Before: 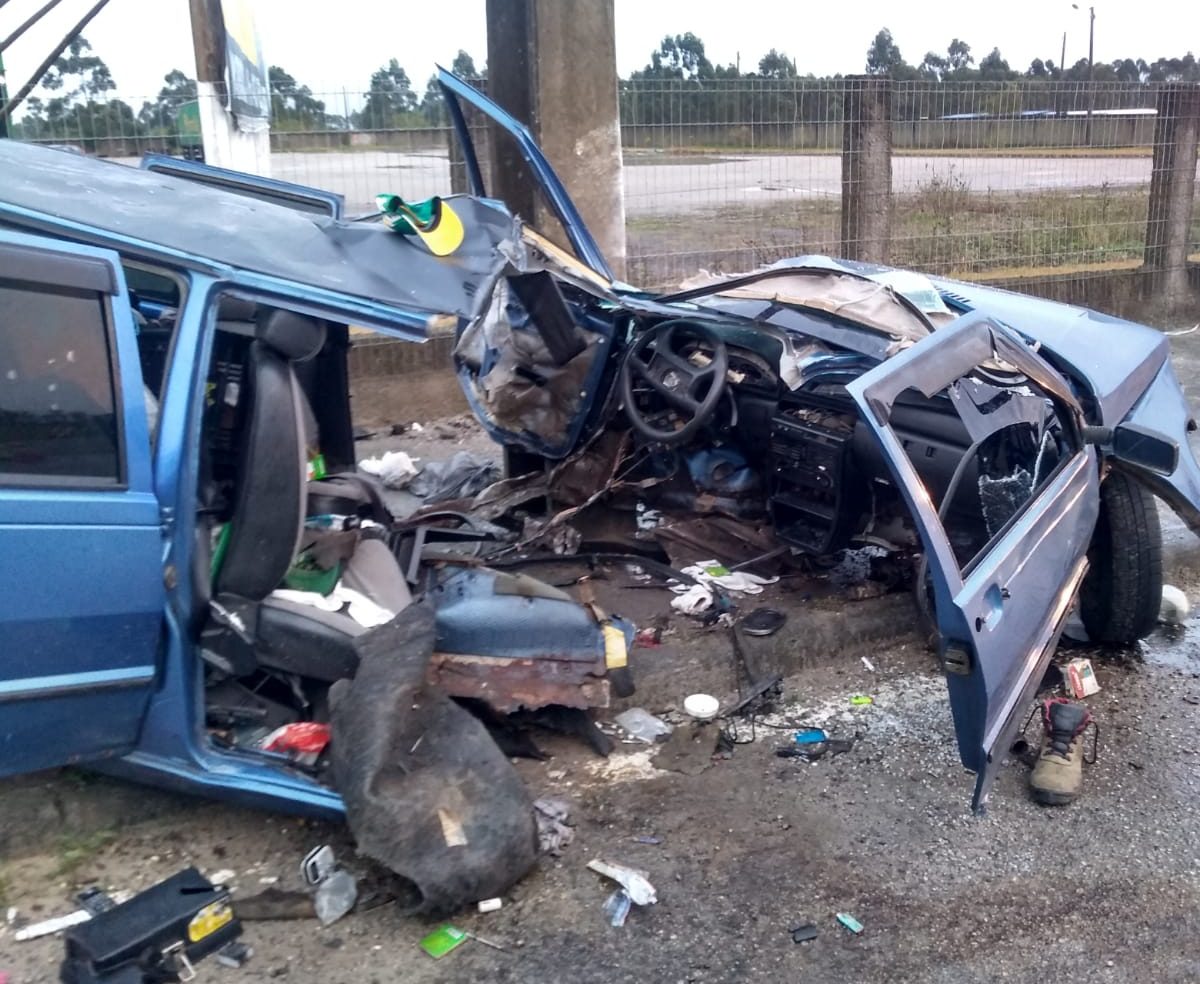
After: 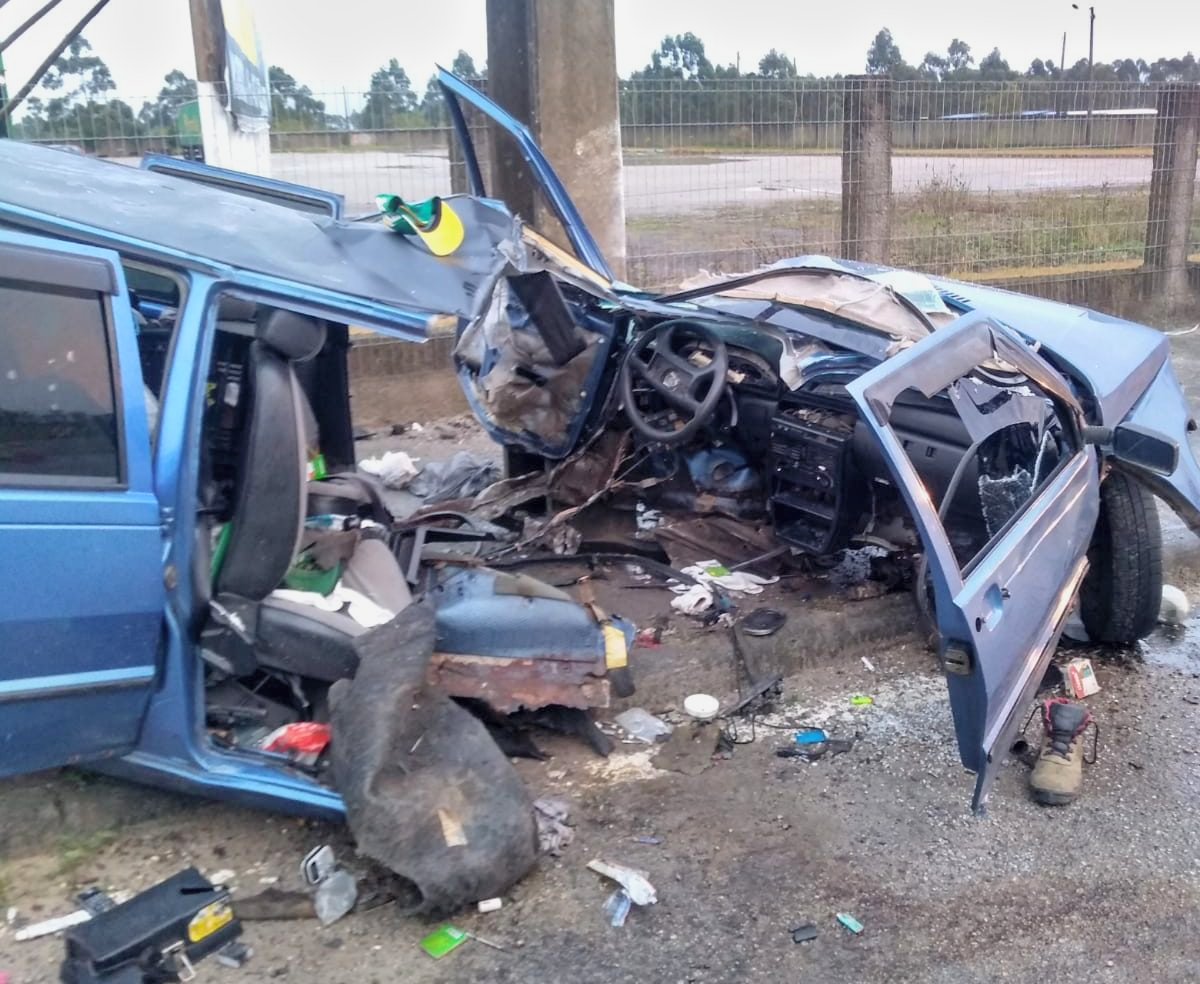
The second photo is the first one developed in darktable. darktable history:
shadows and highlights: radius 25.35, white point adjustment -5.3, compress 82.46%, soften with gaussian
contrast brightness saturation: brightness 0.17, saturation 0.07
